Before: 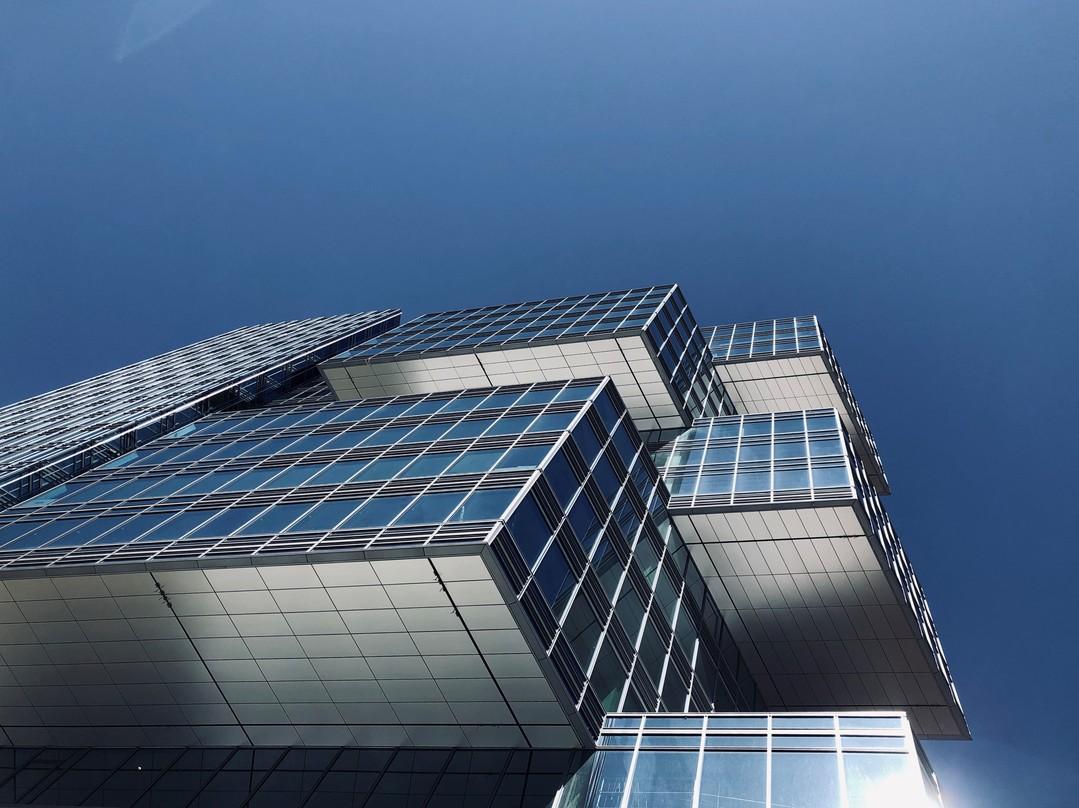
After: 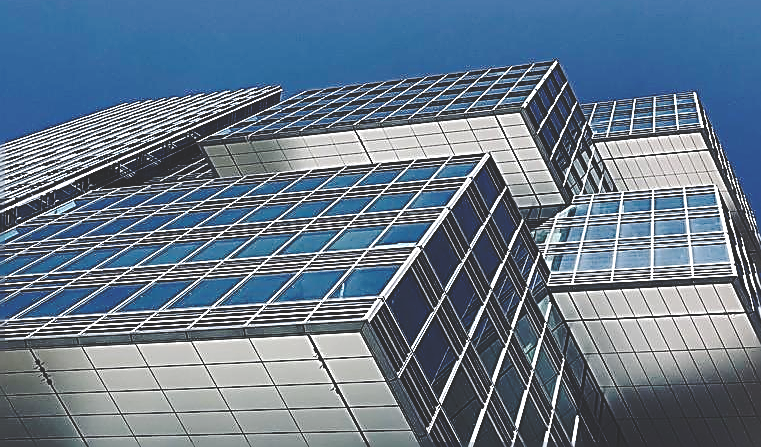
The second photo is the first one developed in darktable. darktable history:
base curve: curves: ch0 [(0, 0.024) (0.055, 0.065) (0.121, 0.166) (0.236, 0.319) (0.693, 0.726) (1, 1)], preserve colors none
crop: left 11.123%, top 27.61%, right 18.3%, bottom 17.034%
sharpen: amount 2
